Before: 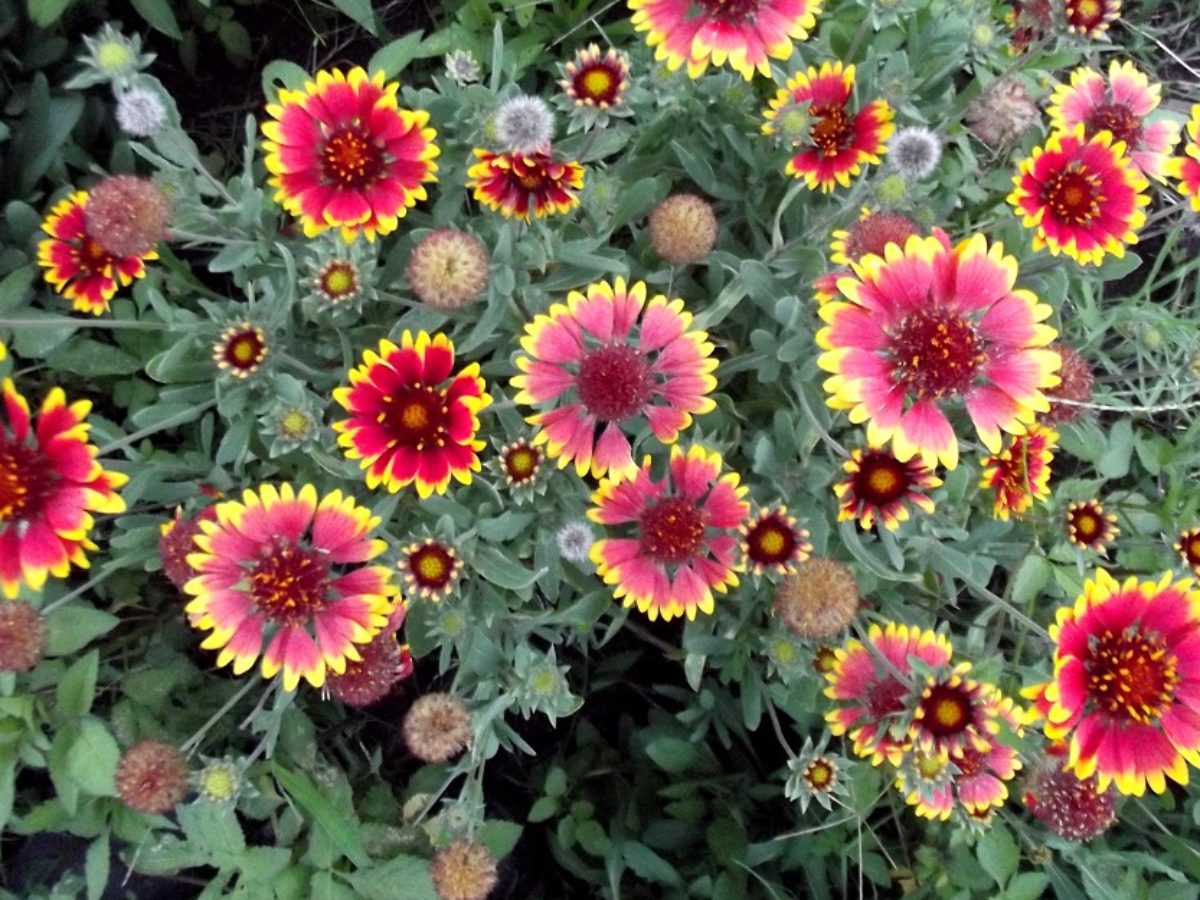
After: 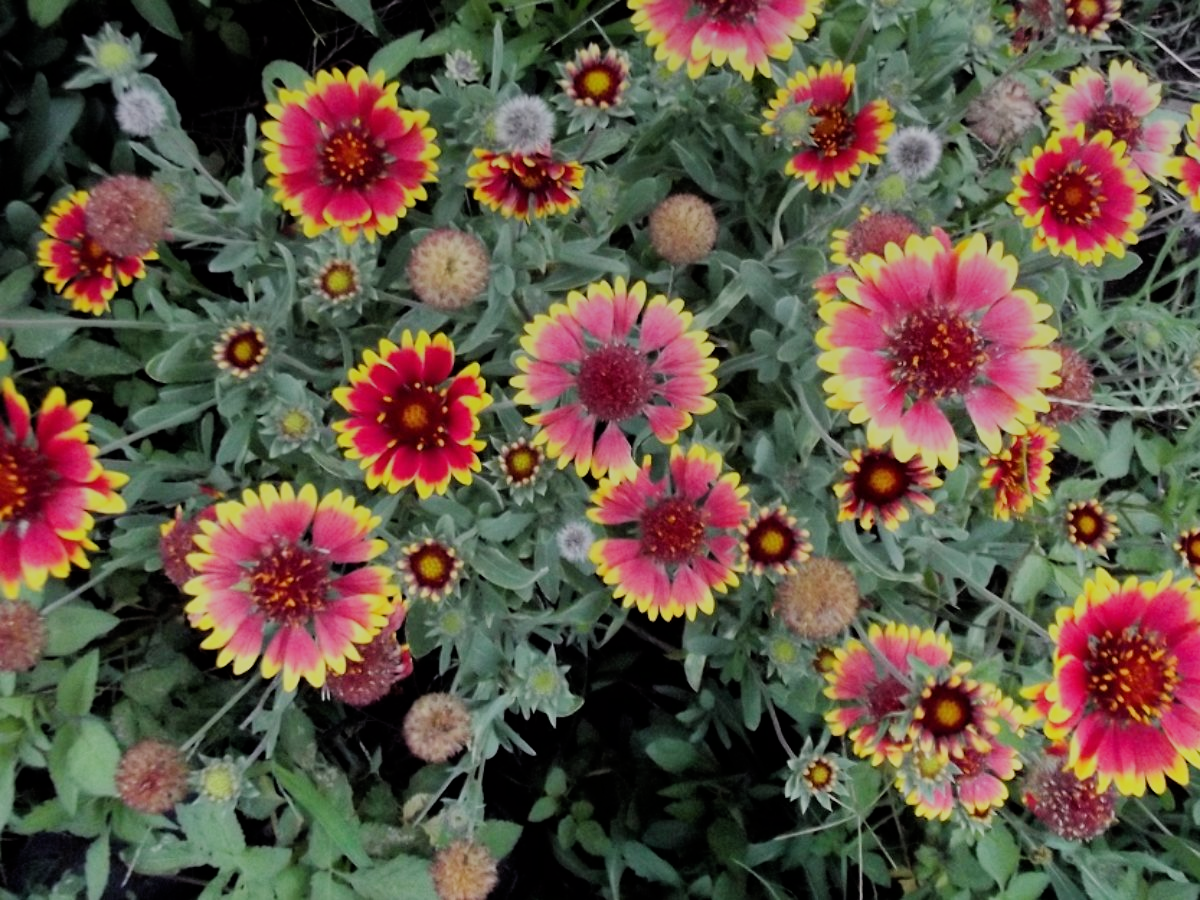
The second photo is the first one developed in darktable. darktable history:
tone equalizer: on, module defaults
exposure: compensate highlight preservation false
graduated density: on, module defaults
filmic rgb: black relative exposure -7.32 EV, white relative exposure 5.09 EV, hardness 3.2
